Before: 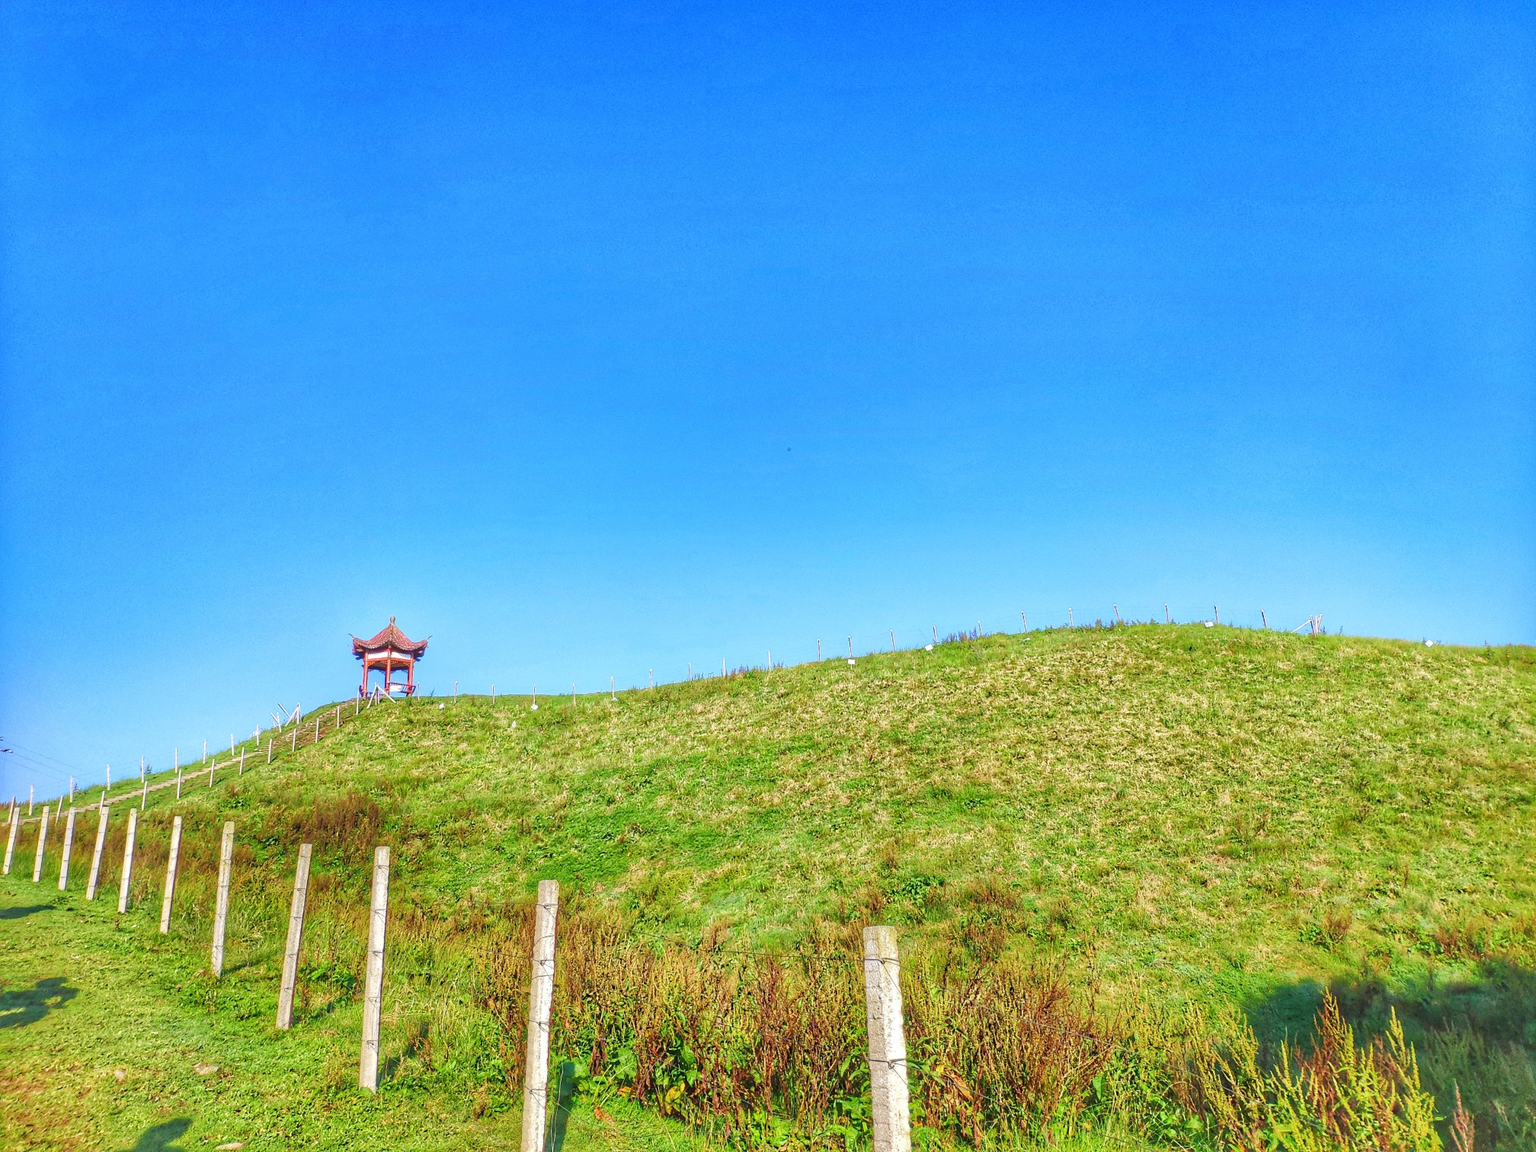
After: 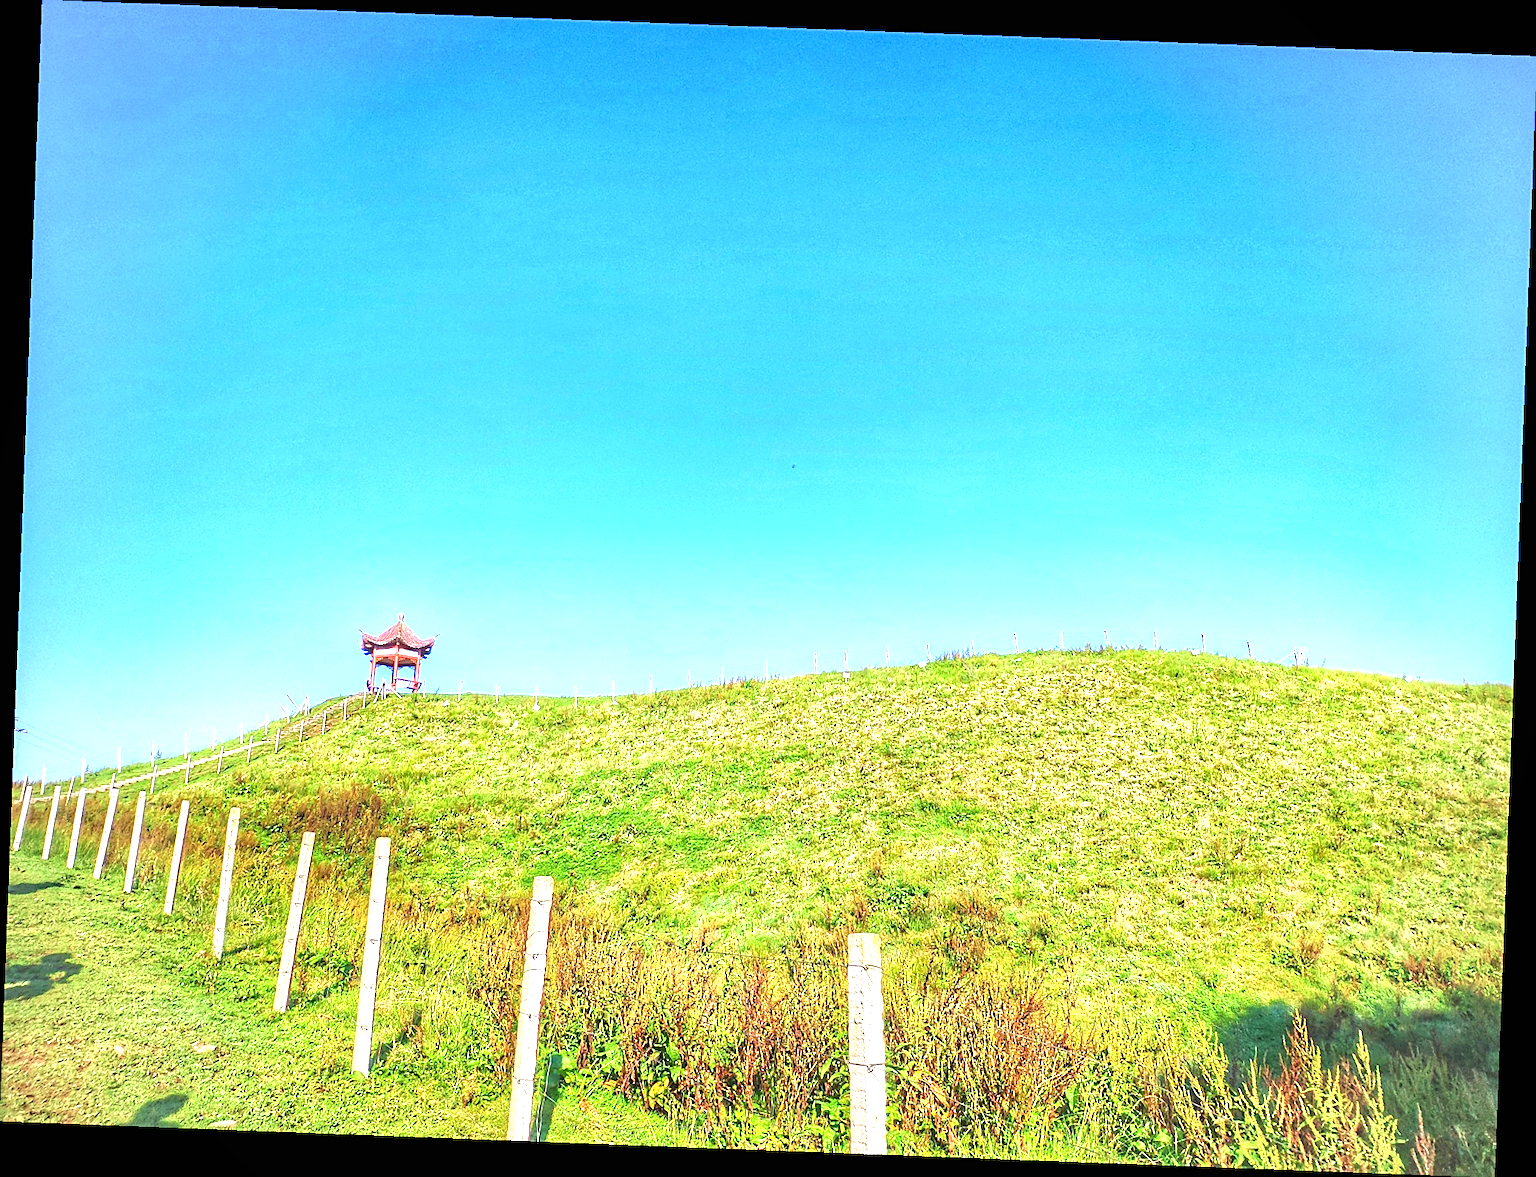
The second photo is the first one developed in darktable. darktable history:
rotate and perspective: rotation 2.17°, automatic cropping off
vignetting: fall-off radius 81.94%
exposure: black level correction 0, exposure 1.1 EV, compensate exposure bias true, compensate highlight preservation false
white balance: red 1.004, blue 1.024
sharpen: on, module defaults
